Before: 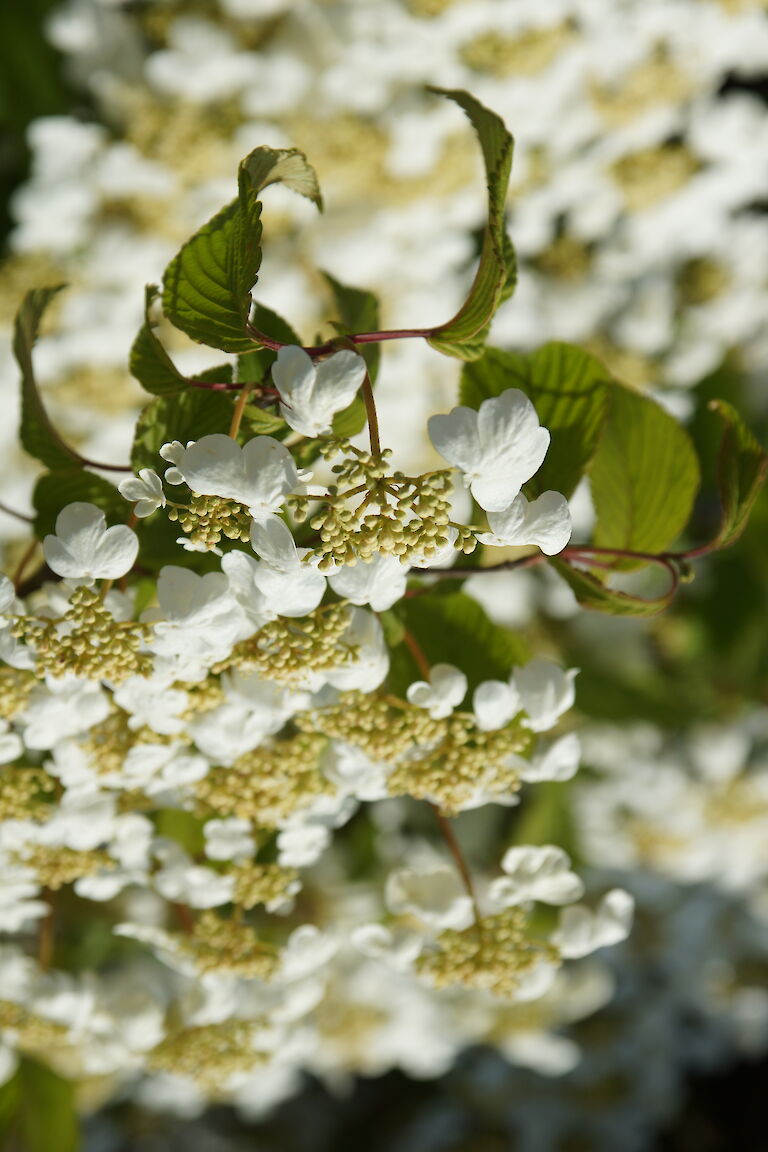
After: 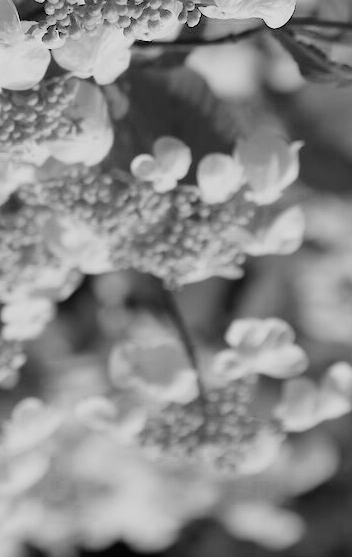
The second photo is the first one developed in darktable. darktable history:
color zones: curves: ch0 [(0.002, 0.589) (0.107, 0.484) (0.146, 0.249) (0.217, 0.352) (0.309, 0.525) (0.39, 0.404) (0.455, 0.169) (0.597, 0.055) (0.724, 0.212) (0.775, 0.691) (0.869, 0.571) (1, 0.587)]; ch1 [(0, 0) (0.143, 0) (0.286, 0) (0.429, 0) (0.571, 0) (0.714, 0) (0.857, 0)]
filmic rgb: black relative exposure -8.15 EV, white relative exposure 3.76 EV, hardness 4.46
crop: left 35.976%, top 45.819%, right 18.162%, bottom 5.807%
